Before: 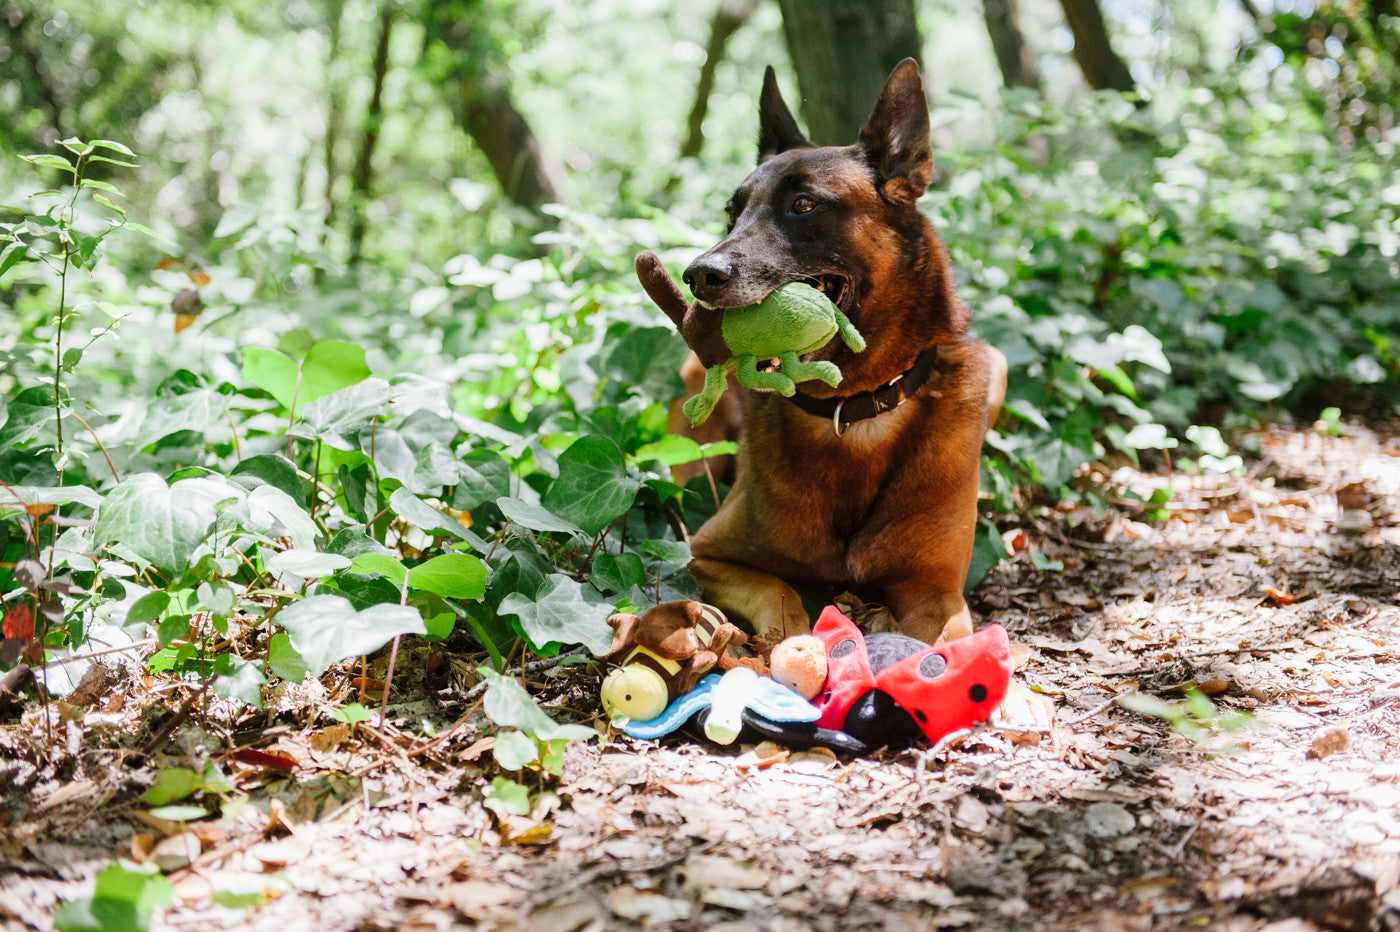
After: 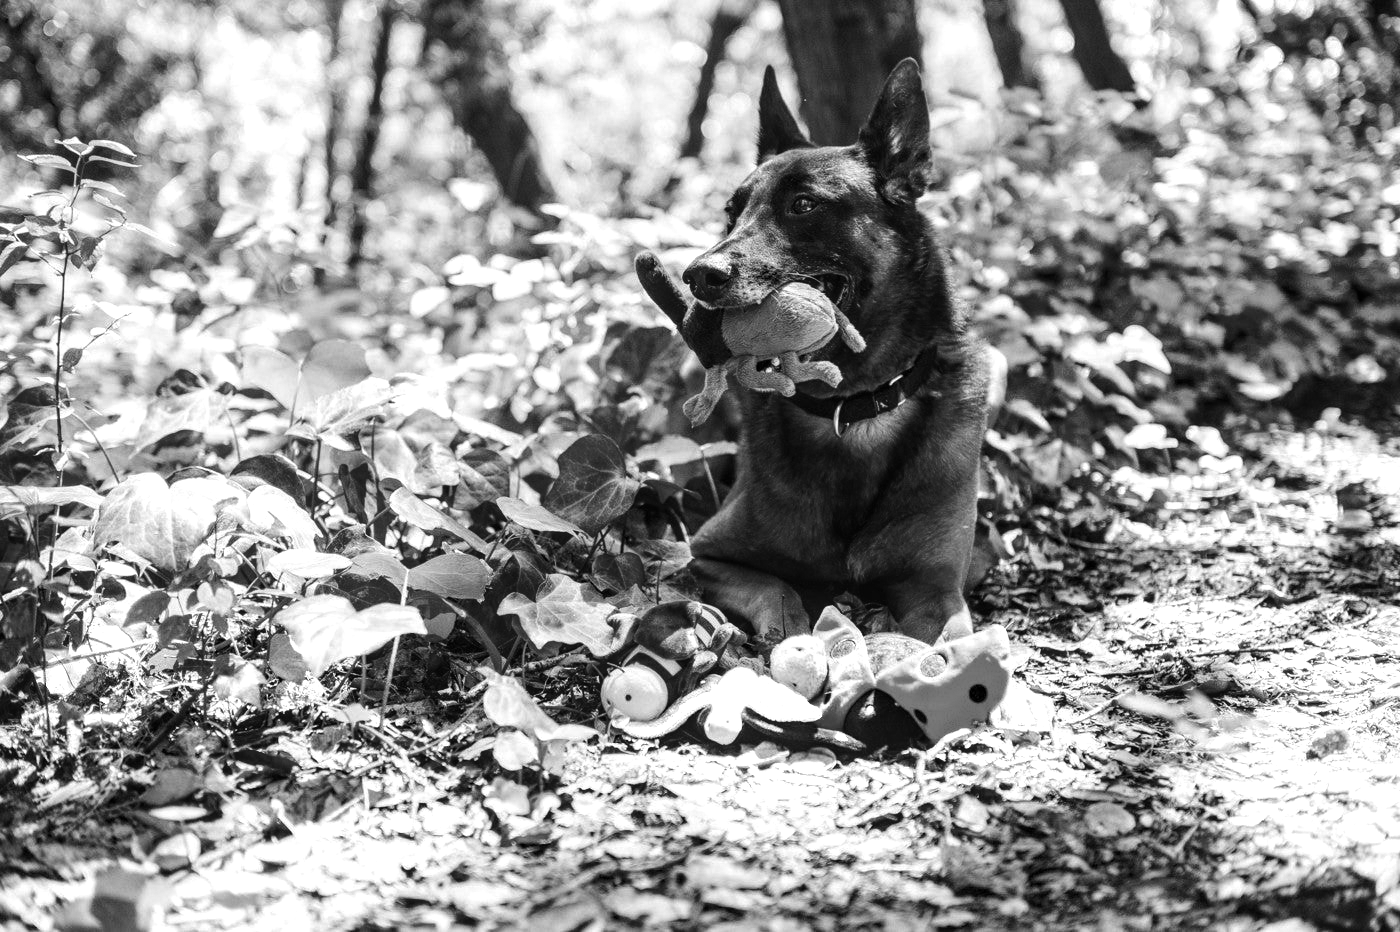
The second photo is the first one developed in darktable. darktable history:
color zones: curves: ch0 [(0, 0.613) (0.01, 0.613) (0.245, 0.448) (0.498, 0.529) (0.642, 0.665) (0.879, 0.777) (0.99, 0.613)]; ch1 [(0, 0) (0.143, 0) (0.286, 0) (0.429, 0) (0.571, 0) (0.714, 0) (0.857, 0)]
color balance rgb: perceptual saturation grading › global saturation 39.563%, perceptual saturation grading › highlights -50.106%, perceptual saturation grading › shadows 30.882%, perceptual brilliance grading › highlights 16.357%, perceptual brilliance grading › mid-tones 6.133%, perceptual brilliance grading › shadows -15.388%, saturation formula JzAzBz (2021)
local contrast: on, module defaults
